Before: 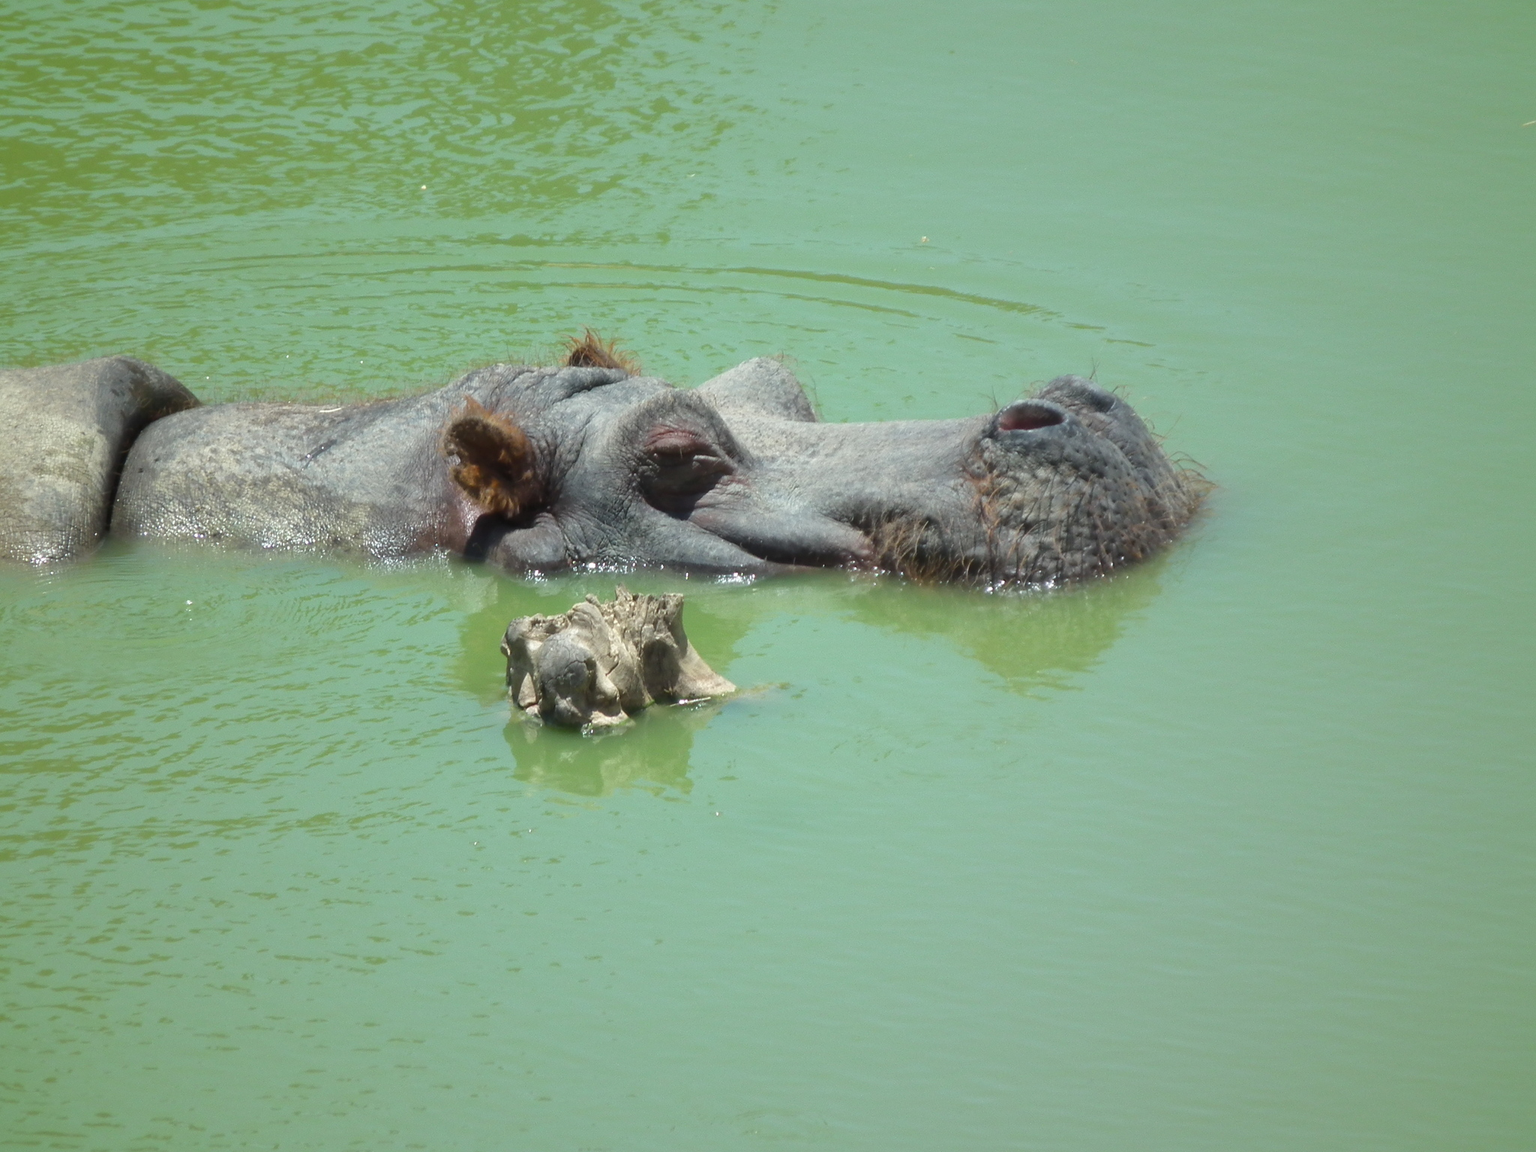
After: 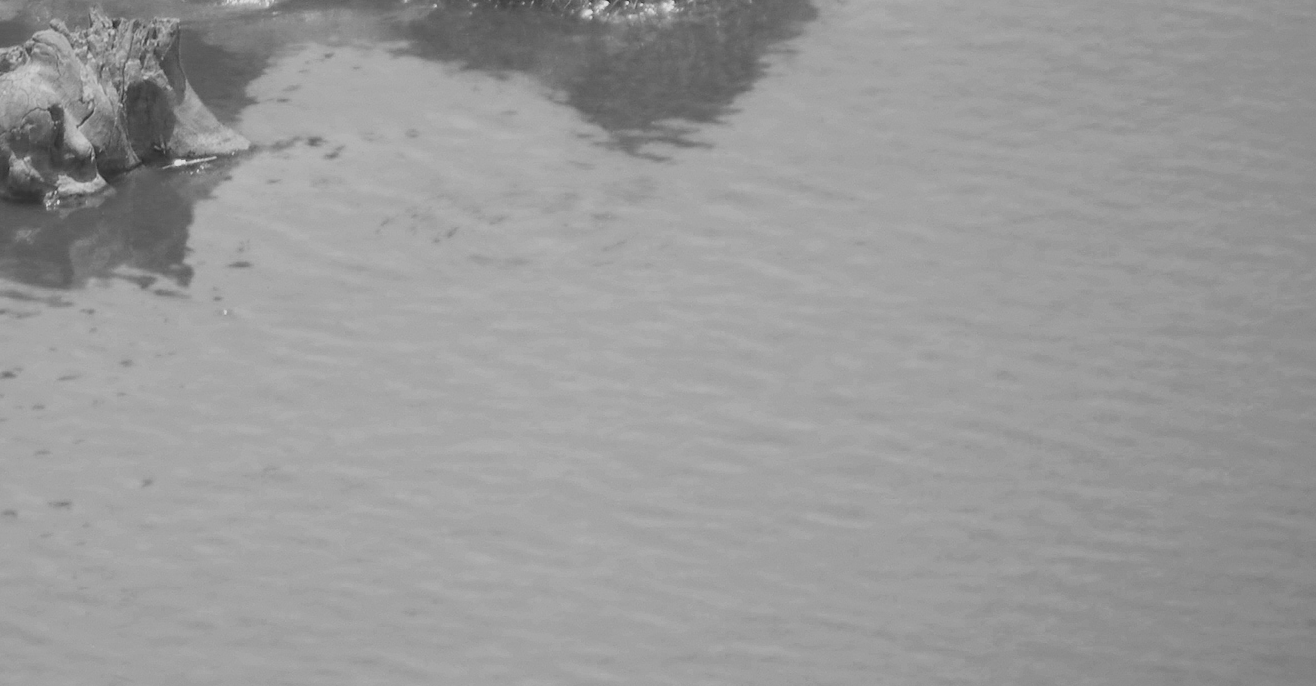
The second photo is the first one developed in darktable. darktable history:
crop and rotate: left 35.729%, top 50.38%, bottom 4.911%
color balance rgb: perceptual saturation grading › global saturation 19.513%, contrast -29.862%
color zones: curves: ch0 [(0.287, 0.048) (0.493, 0.484) (0.737, 0.816)]; ch1 [(0, 0) (0.143, 0) (0.286, 0) (0.429, 0) (0.571, 0) (0.714, 0) (0.857, 0)]
filmic rgb: black relative exposure -7.65 EV, white relative exposure 4.56 EV, threshold 2.94 EV, hardness 3.61, preserve chrominance no, color science v5 (2021), enable highlight reconstruction true
exposure: exposure 1.261 EV, compensate highlight preservation false
